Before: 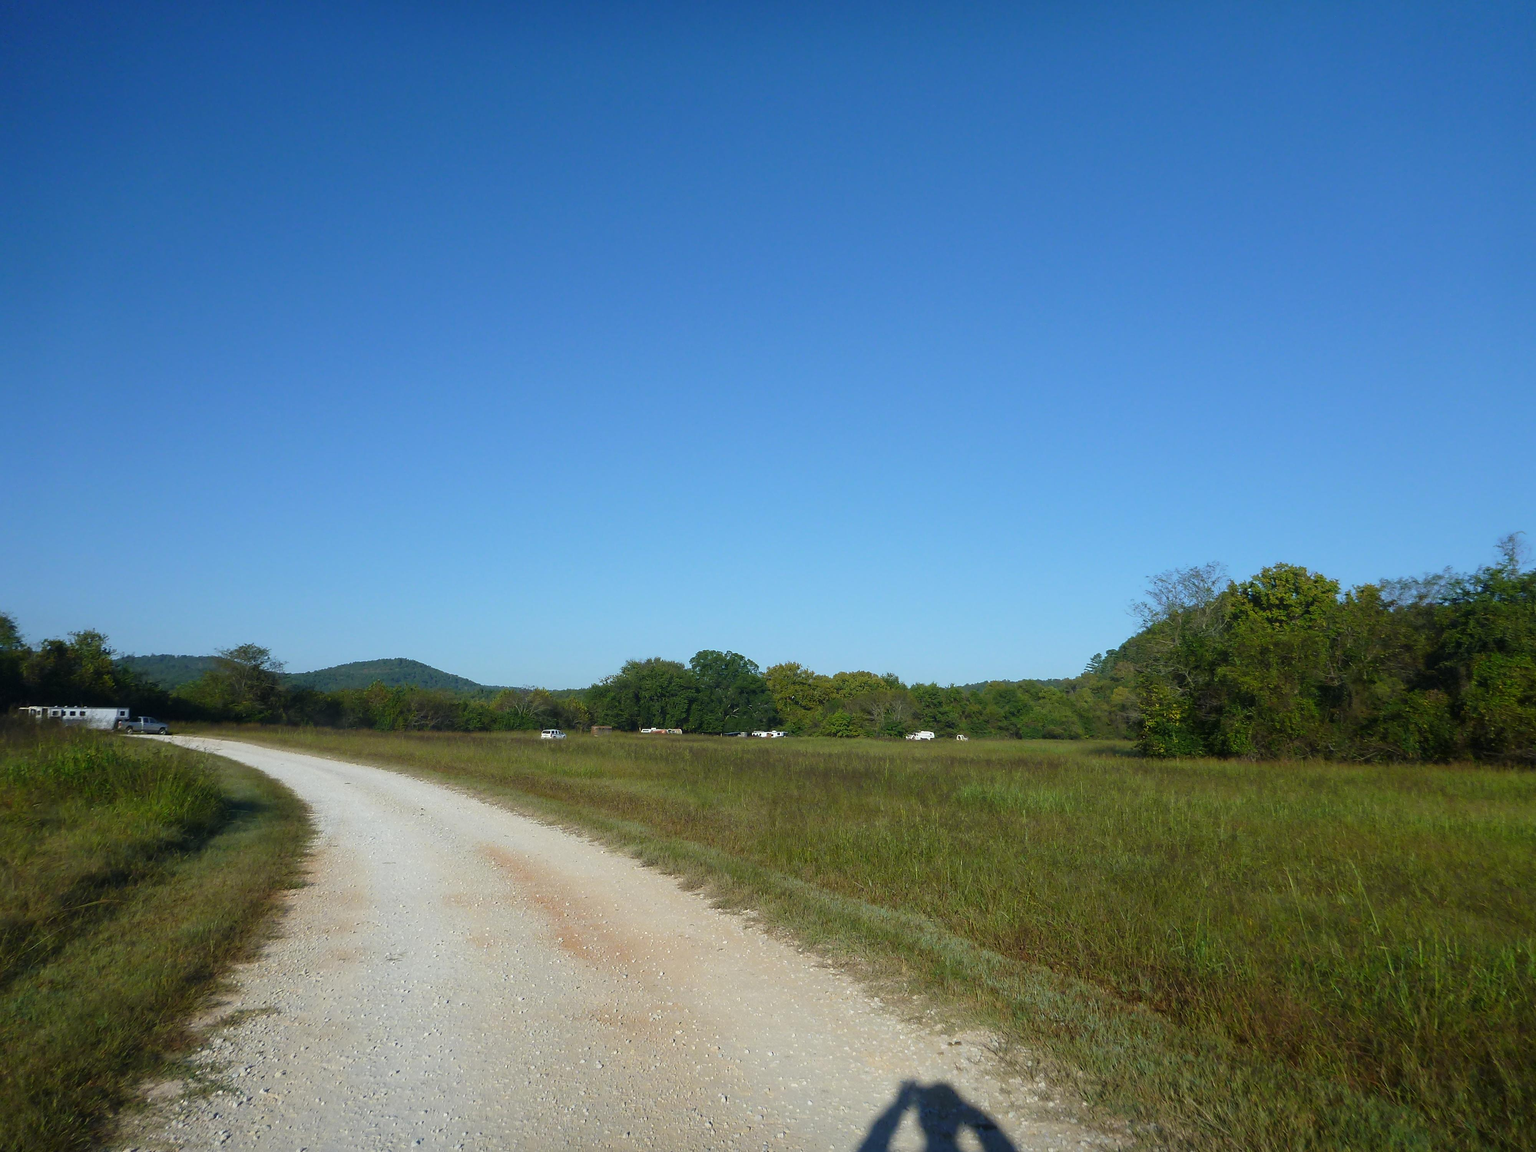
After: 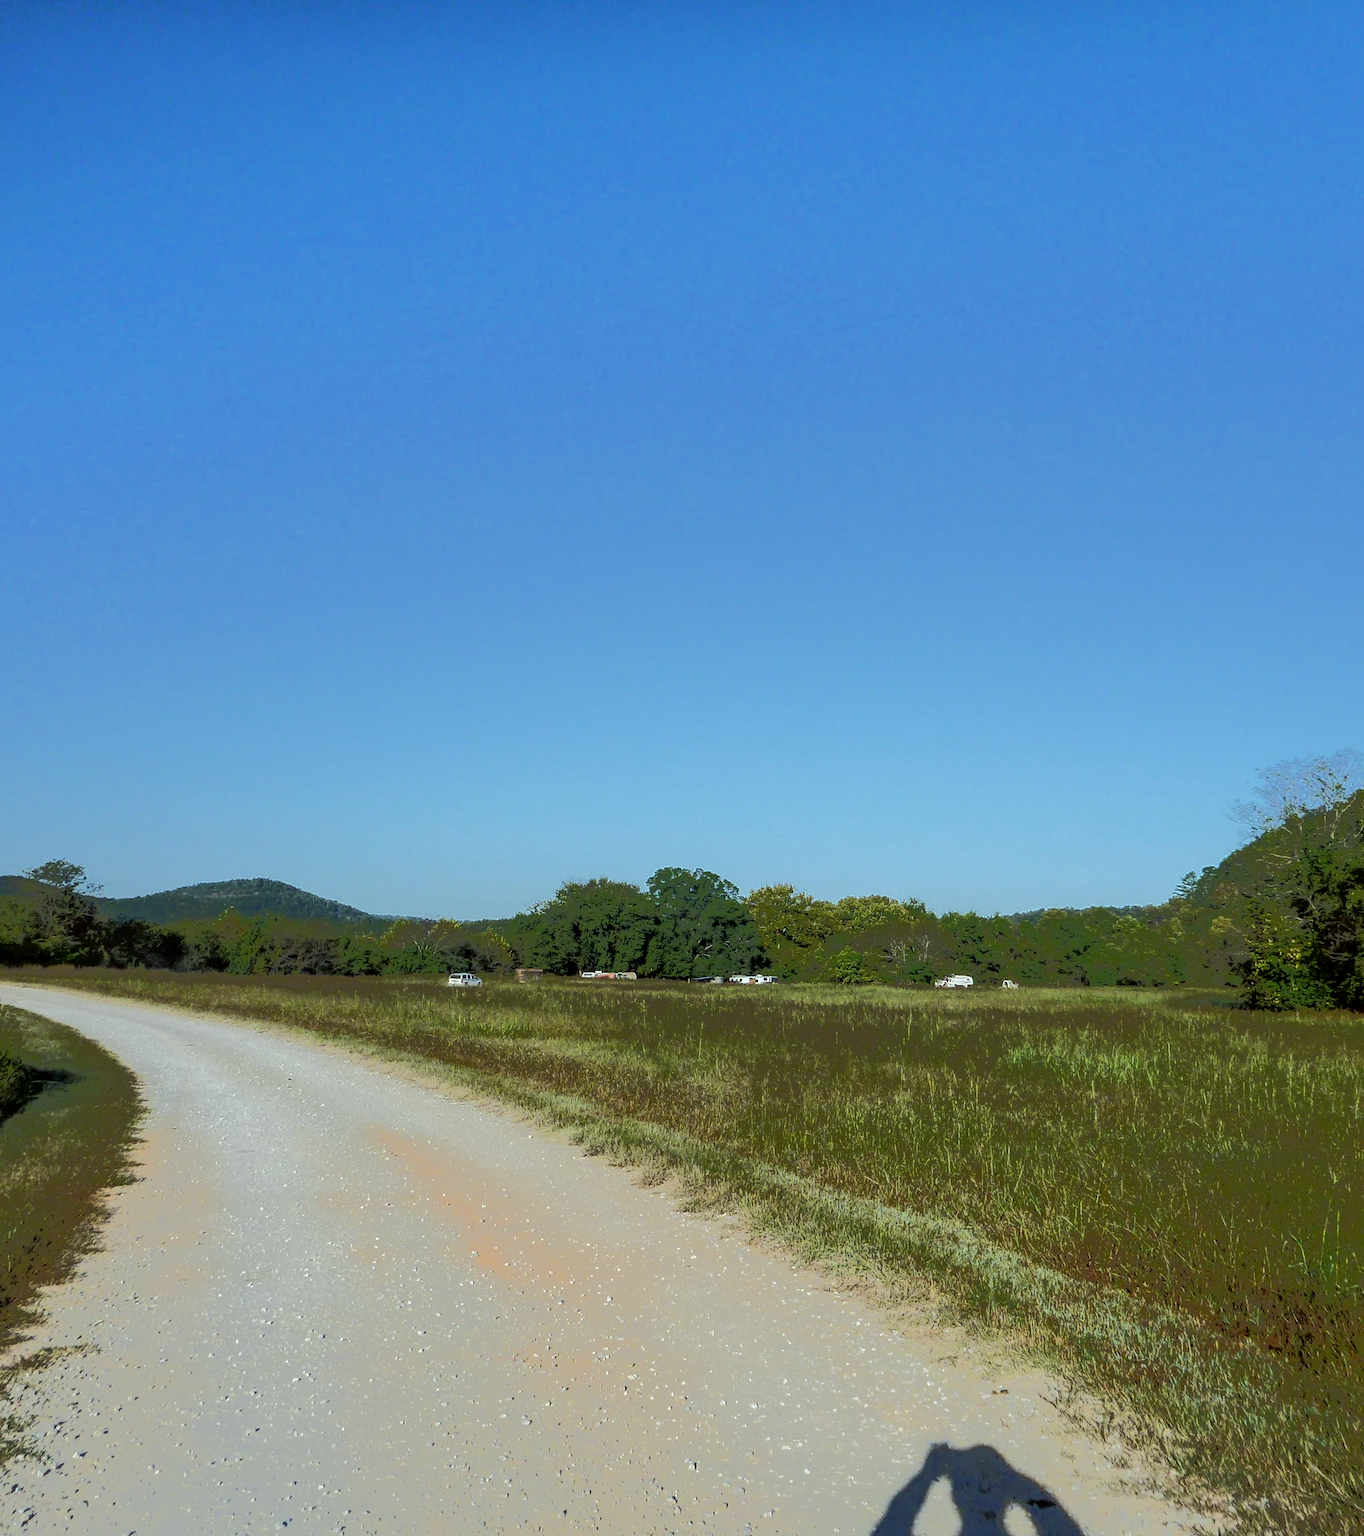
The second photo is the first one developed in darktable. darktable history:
tone equalizer: -7 EV -0.656 EV, -6 EV 0.986 EV, -5 EV -0.459 EV, -4 EV 0.407 EV, -3 EV 0.407 EV, -2 EV 0.16 EV, -1 EV -0.152 EV, +0 EV -0.418 EV, edges refinement/feathering 500, mask exposure compensation -1.57 EV, preserve details no
crop and rotate: left 13.358%, right 20.02%
color correction: highlights a* -2.79, highlights b* -2.3, shadows a* 2.11, shadows b* 2.7
exposure: black level correction 0.001, compensate highlight preservation false
tone curve: curves: ch0 [(0, 0) (0.584, 0.595) (1, 1)], color space Lab, independent channels, preserve colors none
local contrast: on, module defaults
